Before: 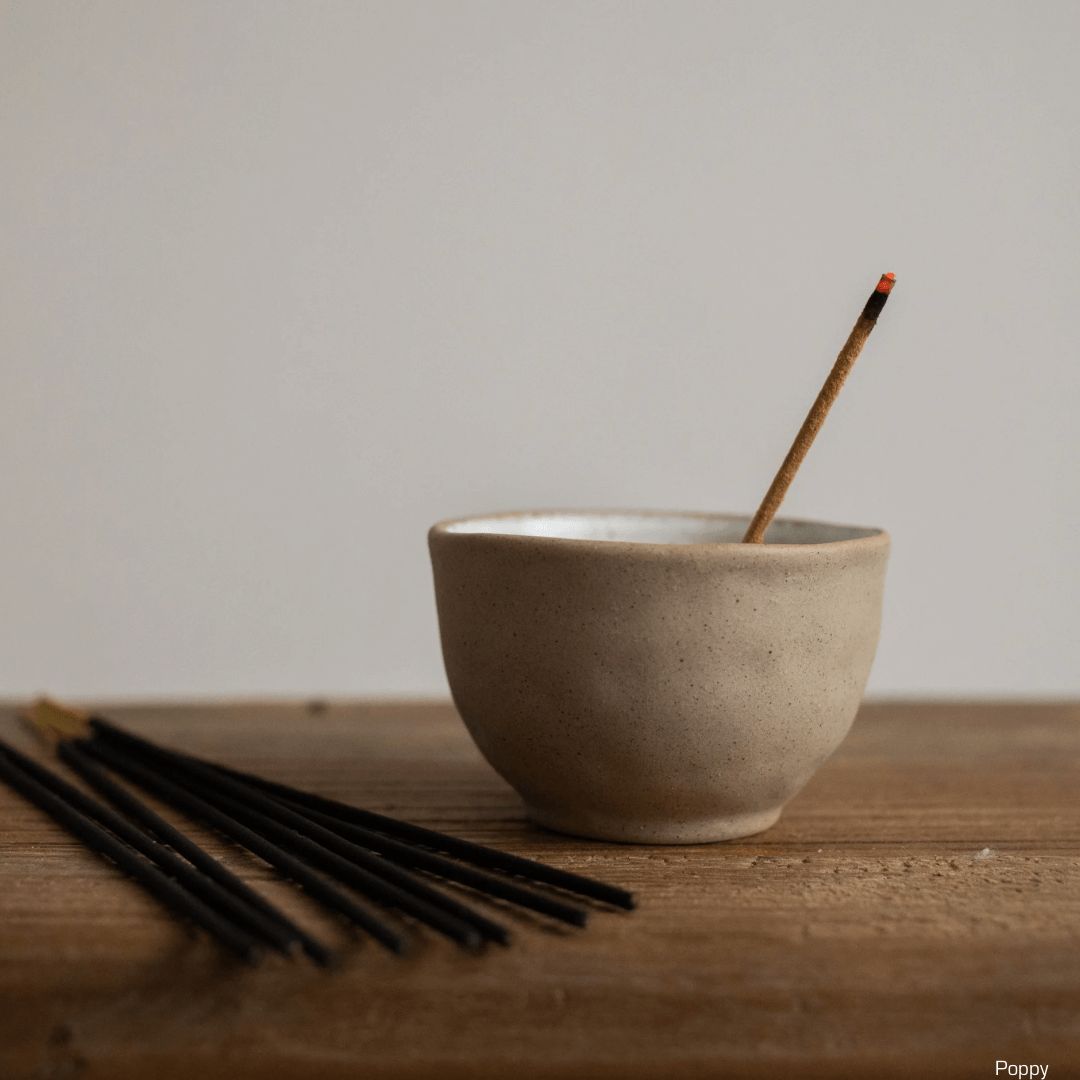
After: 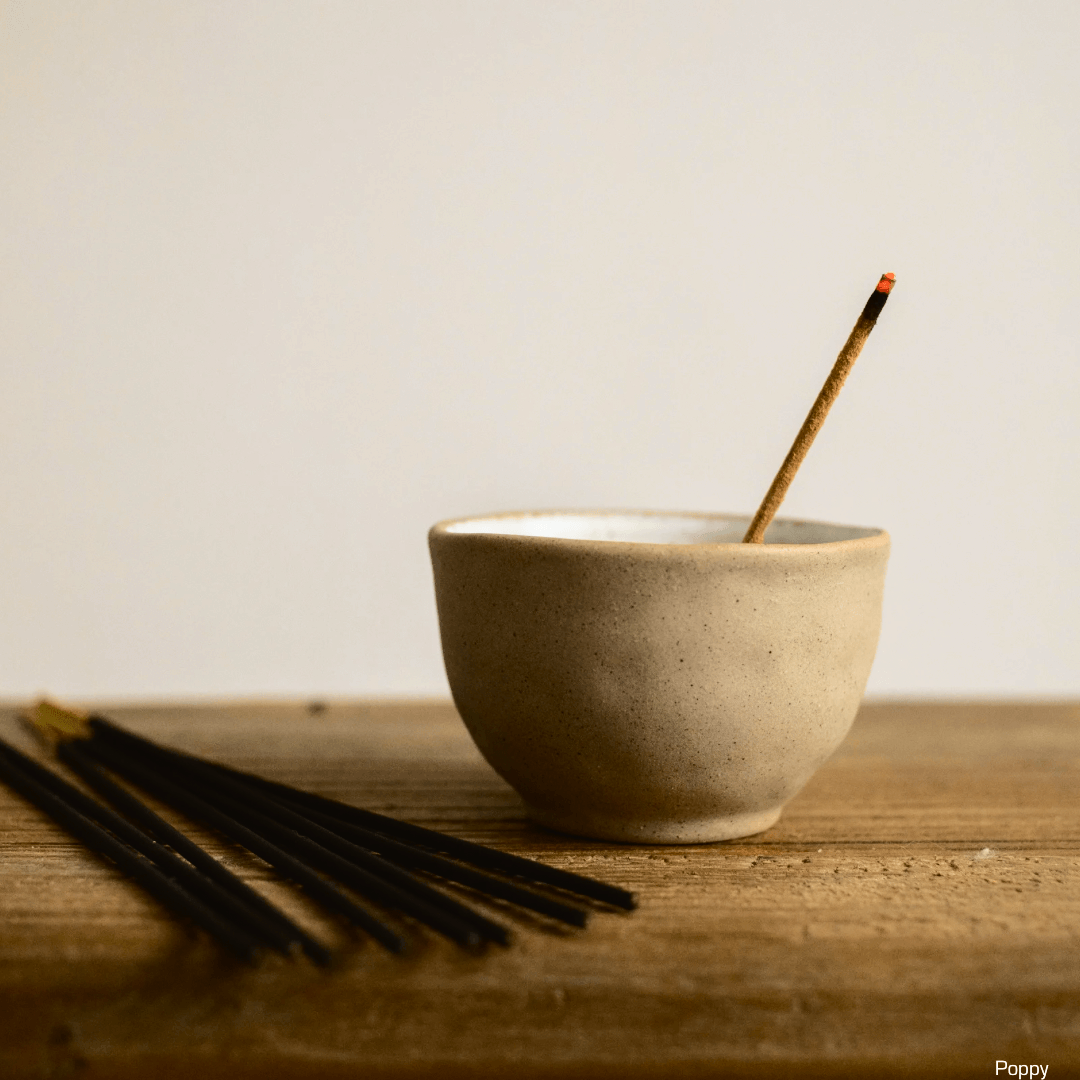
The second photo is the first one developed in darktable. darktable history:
tone curve: curves: ch0 [(0, 0.019) (0.078, 0.058) (0.223, 0.217) (0.424, 0.553) (0.631, 0.764) (0.816, 0.932) (1, 1)]; ch1 [(0, 0) (0.262, 0.227) (0.417, 0.386) (0.469, 0.467) (0.502, 0.503) (0.544, 0.548) (0.57, 0.579) (0.608, 0.62) (0.65, 0.68) (0.994, 0.987)]; ch2 [(0, 0) (0.262, 0.188) (0.5, 0.504) (0.553, 0.592) (0.599, 0.653) (1, 1)], color space Lab, independent channels, preserve colors none
